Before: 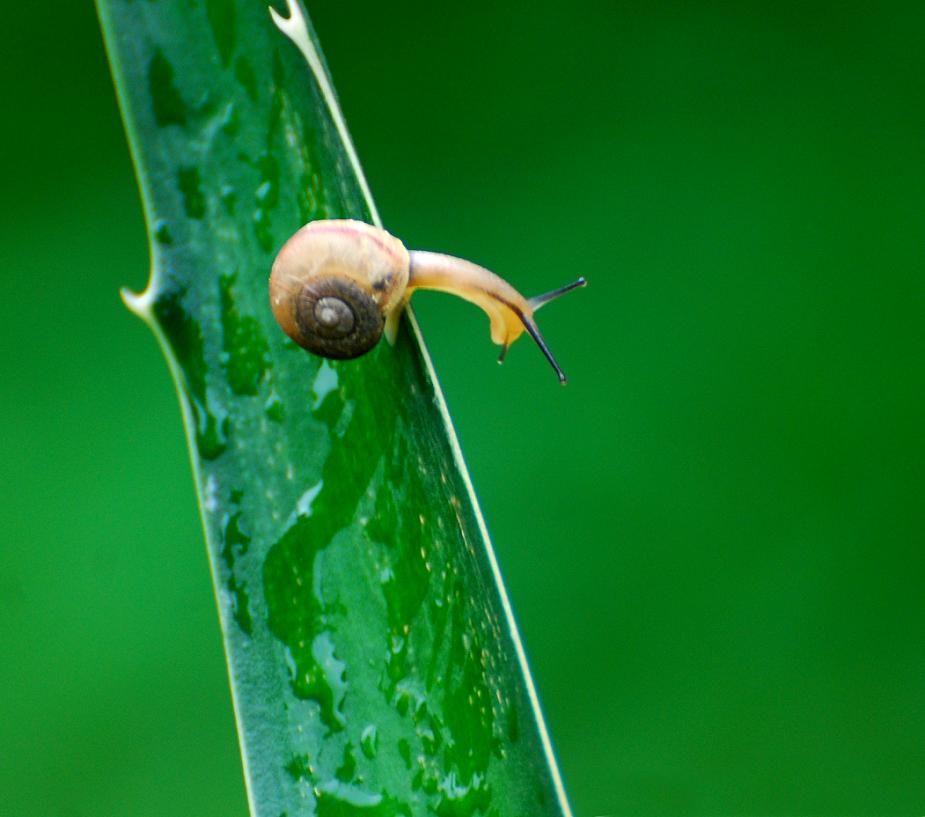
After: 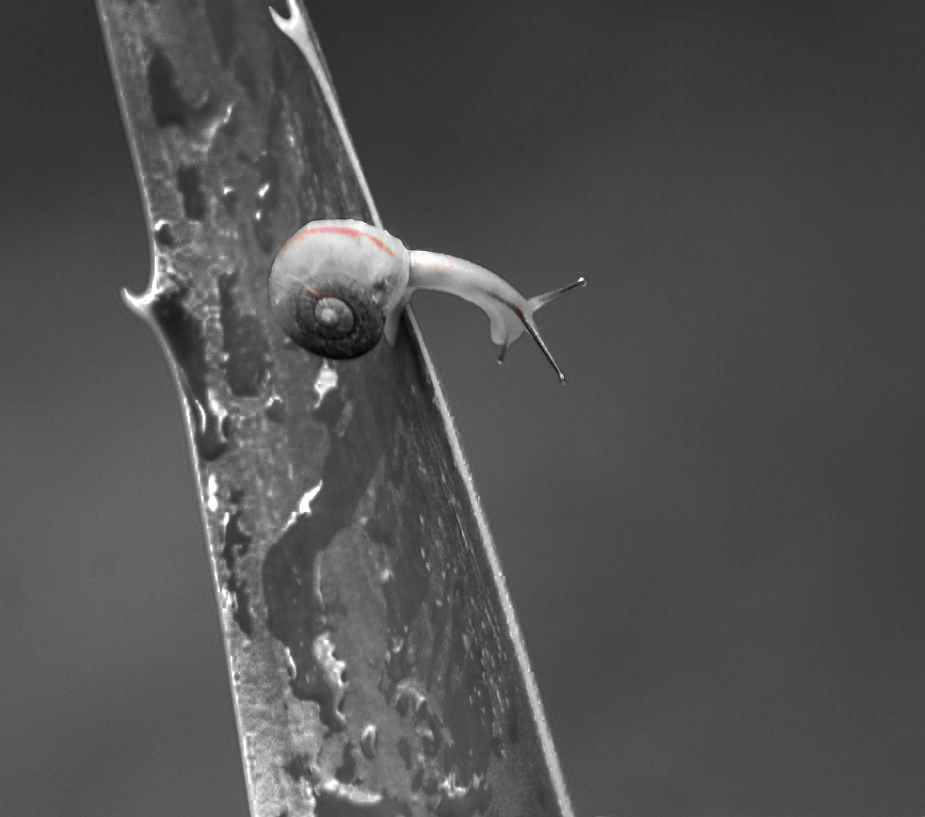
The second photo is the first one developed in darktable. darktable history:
color zones: curves: ch0 [(0, 0.352) (0.143, 0.407) (0.286, 0.386) (0.429, 0.431) (0.571, 0.829) (0.714, 0.853) (0.857, 0.833) (1, 0.352)]; ch1 [(0, 0.604) (0.072, 0.726) (0.096, 0.608) (0.205, 0.007) (0.571, -0.006) (0.839, -0.013) (0.857, -0.012) (1, 0.604)], mix 27.84%
